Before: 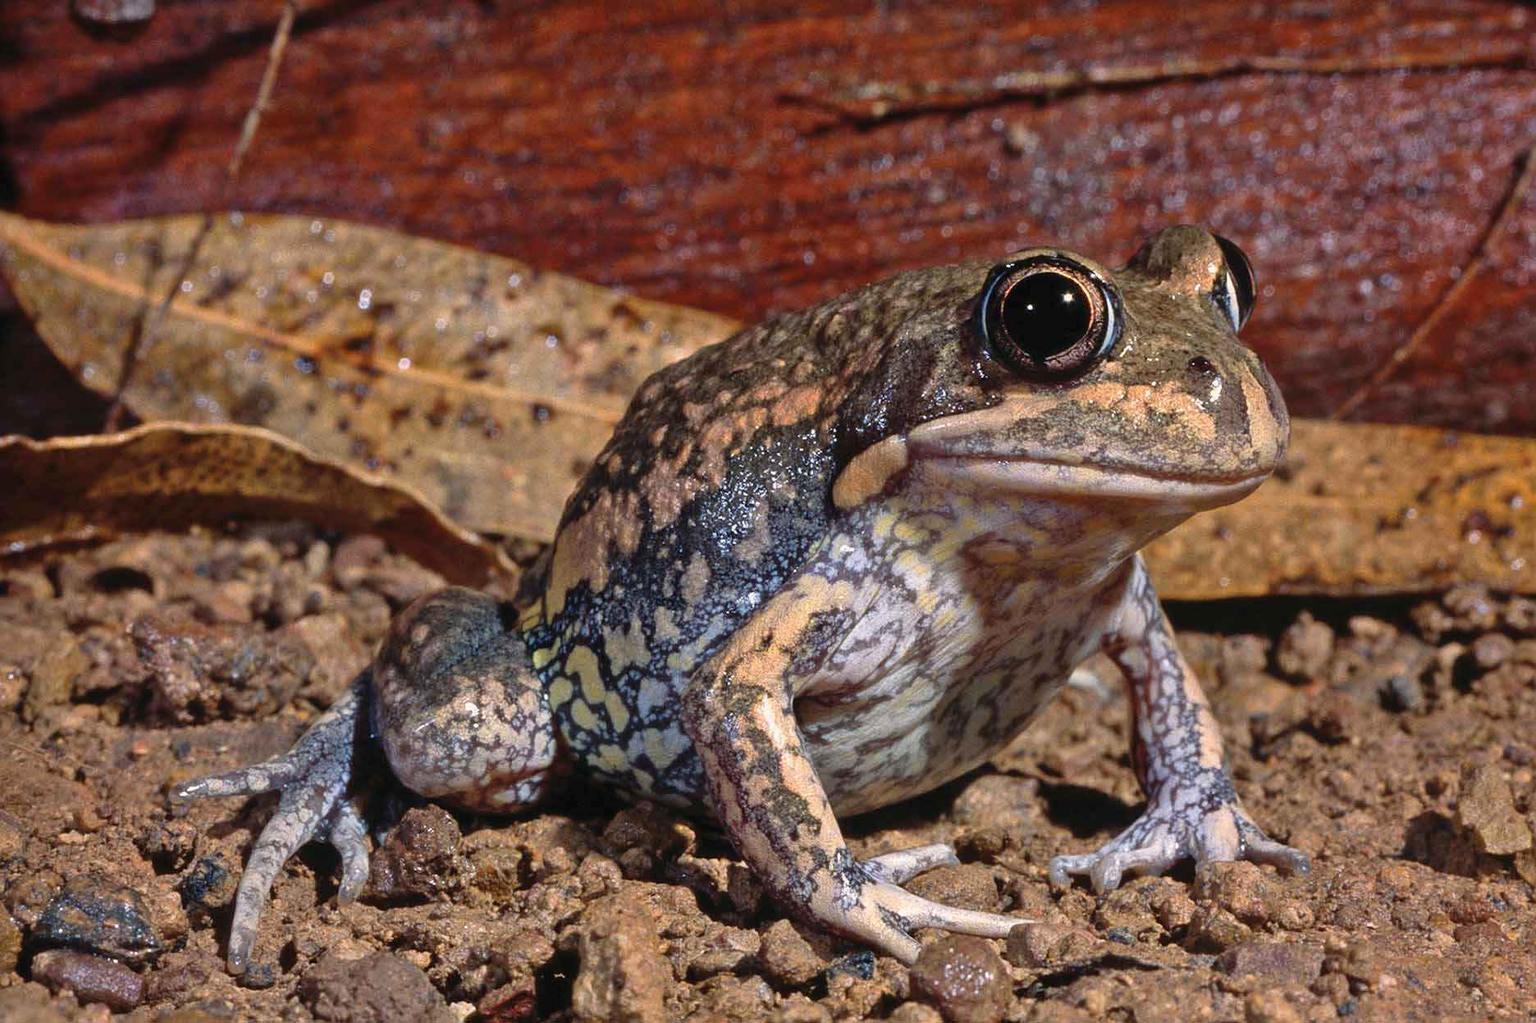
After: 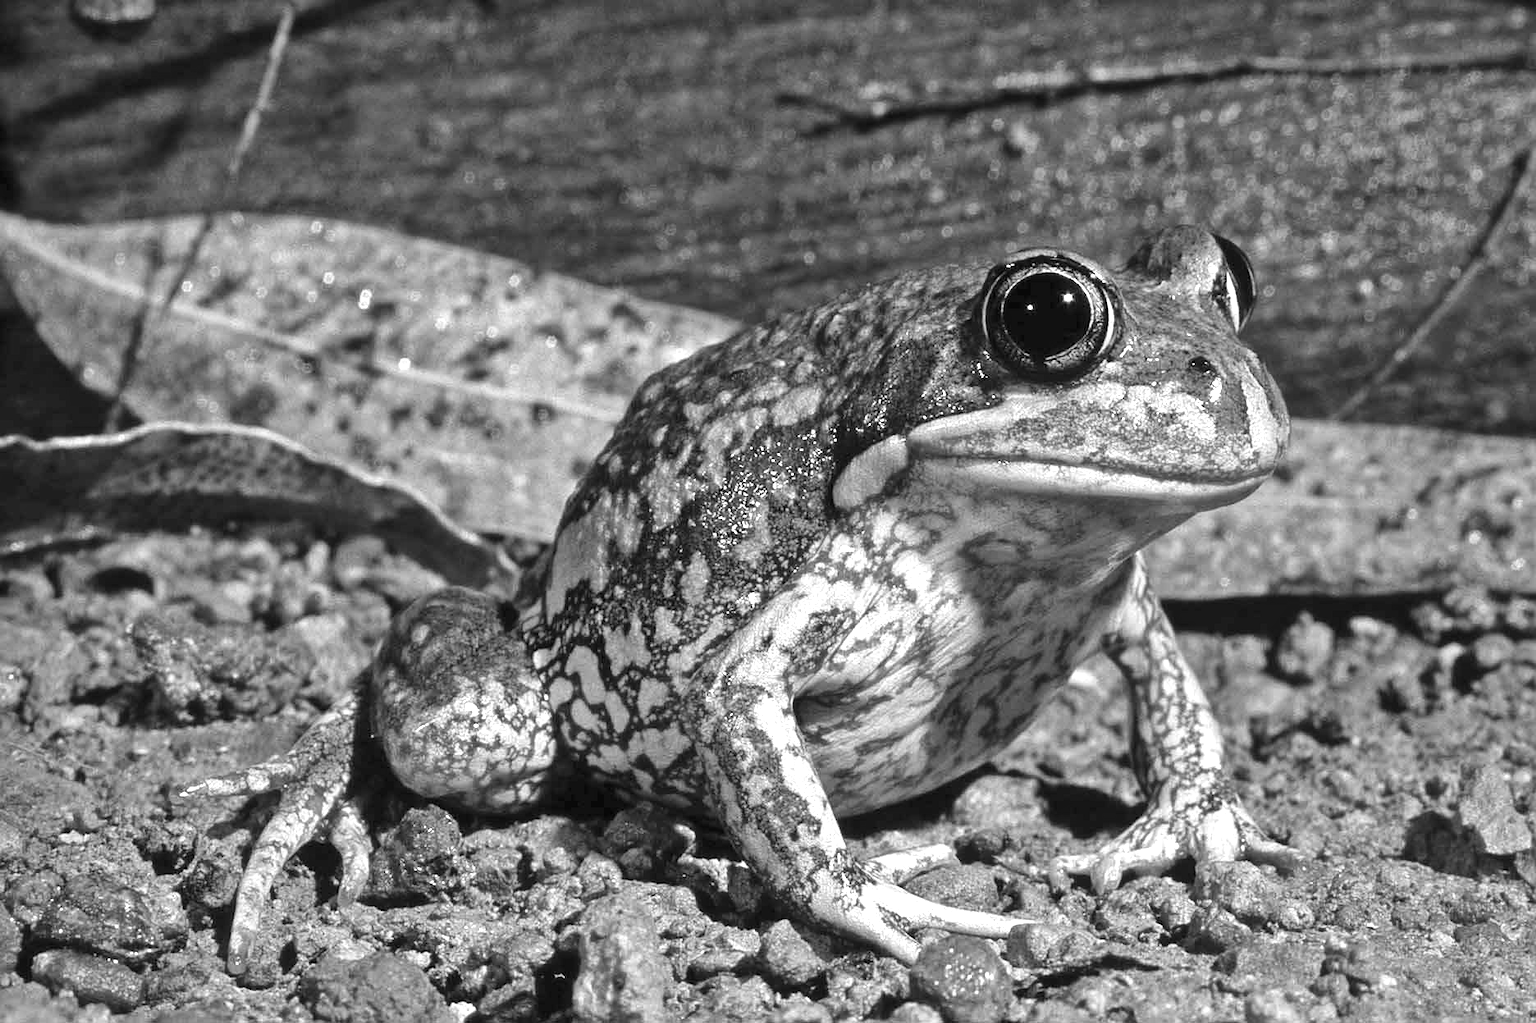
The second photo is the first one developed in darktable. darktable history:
local contrast: mode bilateral grid, contrast 20, coarseness 50, detail 120%, midtone range 0.2
contrast brightness saturation: saturation -1
exposure: exposure 0.766 EV, compensate highlight preservation false
